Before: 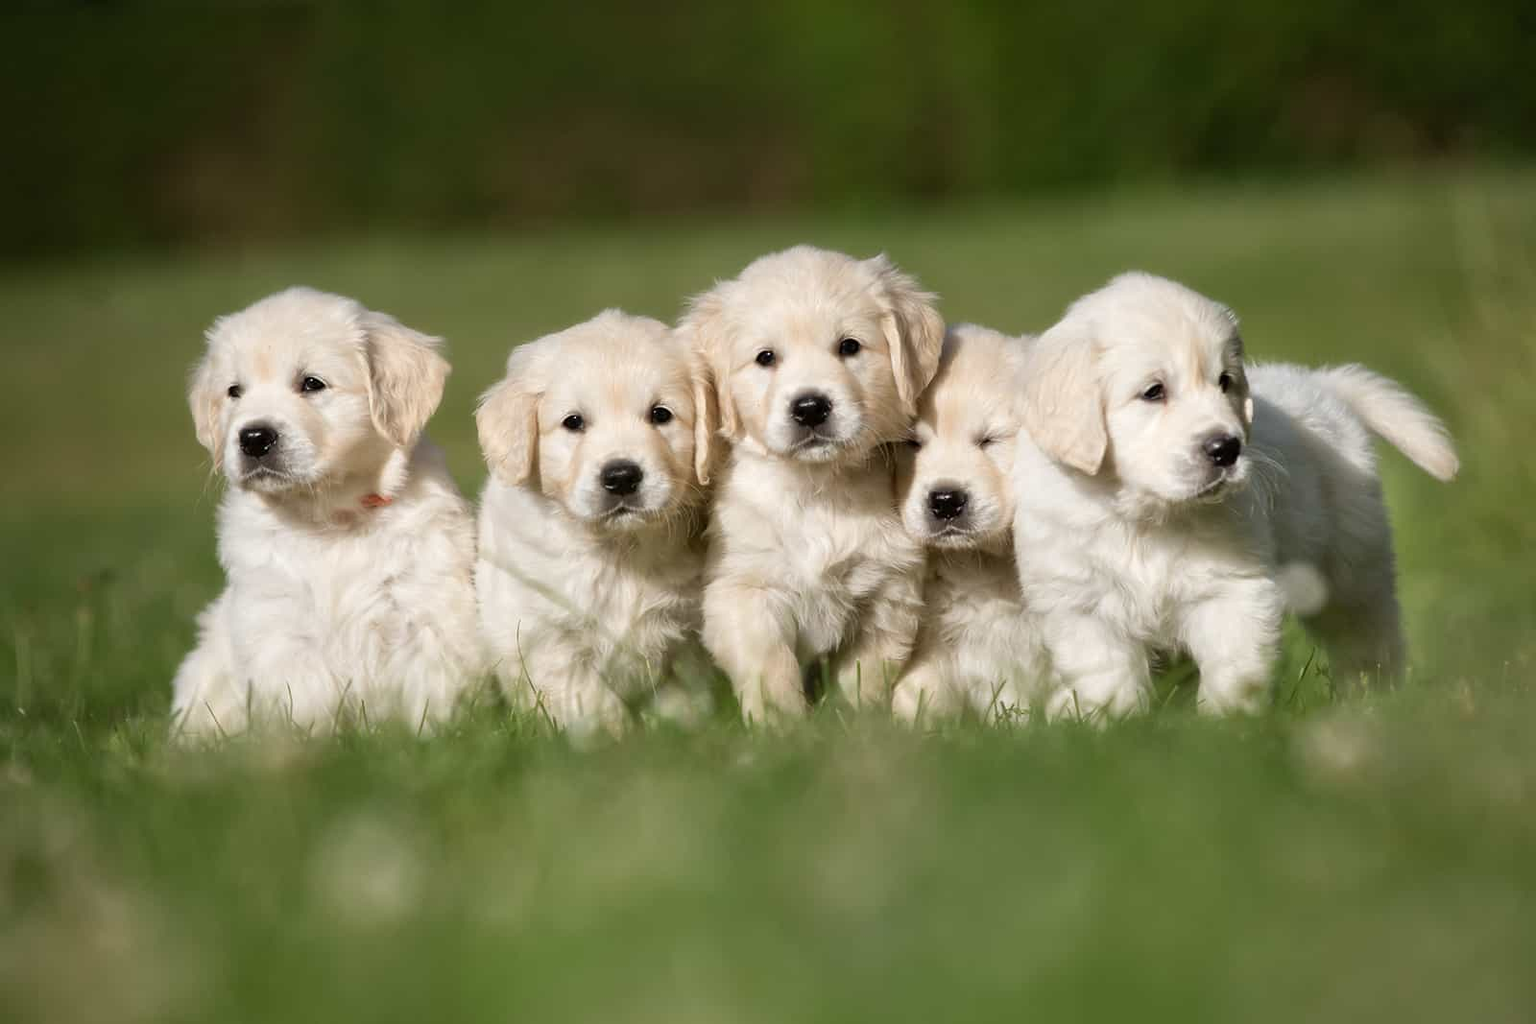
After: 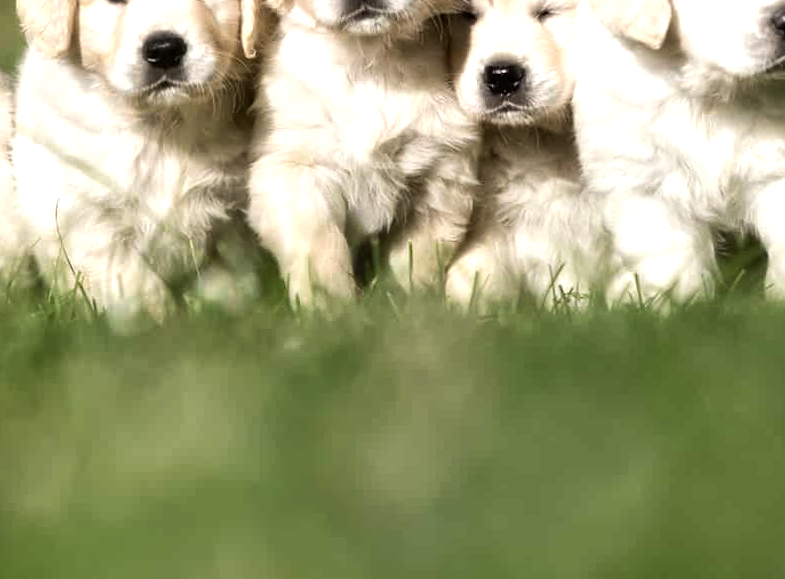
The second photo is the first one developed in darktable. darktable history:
crop: left 29.672%, top 41.786%, right 20.851%, bottom 3.487%
rotate and perspective: rotation 0.192°, lens shift (horizontal) -0.015, crop left 0.005, crop right 0.996, crop top 0.006, crop bottom 0.99
tone equalizer: -8 EV -0.75 EV, -7 EV -0.7 EV, -6 EV -0.6 EV, -5 EV -0.4 EV, -3 EV 0.4 EV, -2 EV 0.6 EV, -1 EV 0.7 EV, +0 EV 0.75 EV, edges refinement/feathering 500, mask exposure compensation -1.57 EV, preserve details no
